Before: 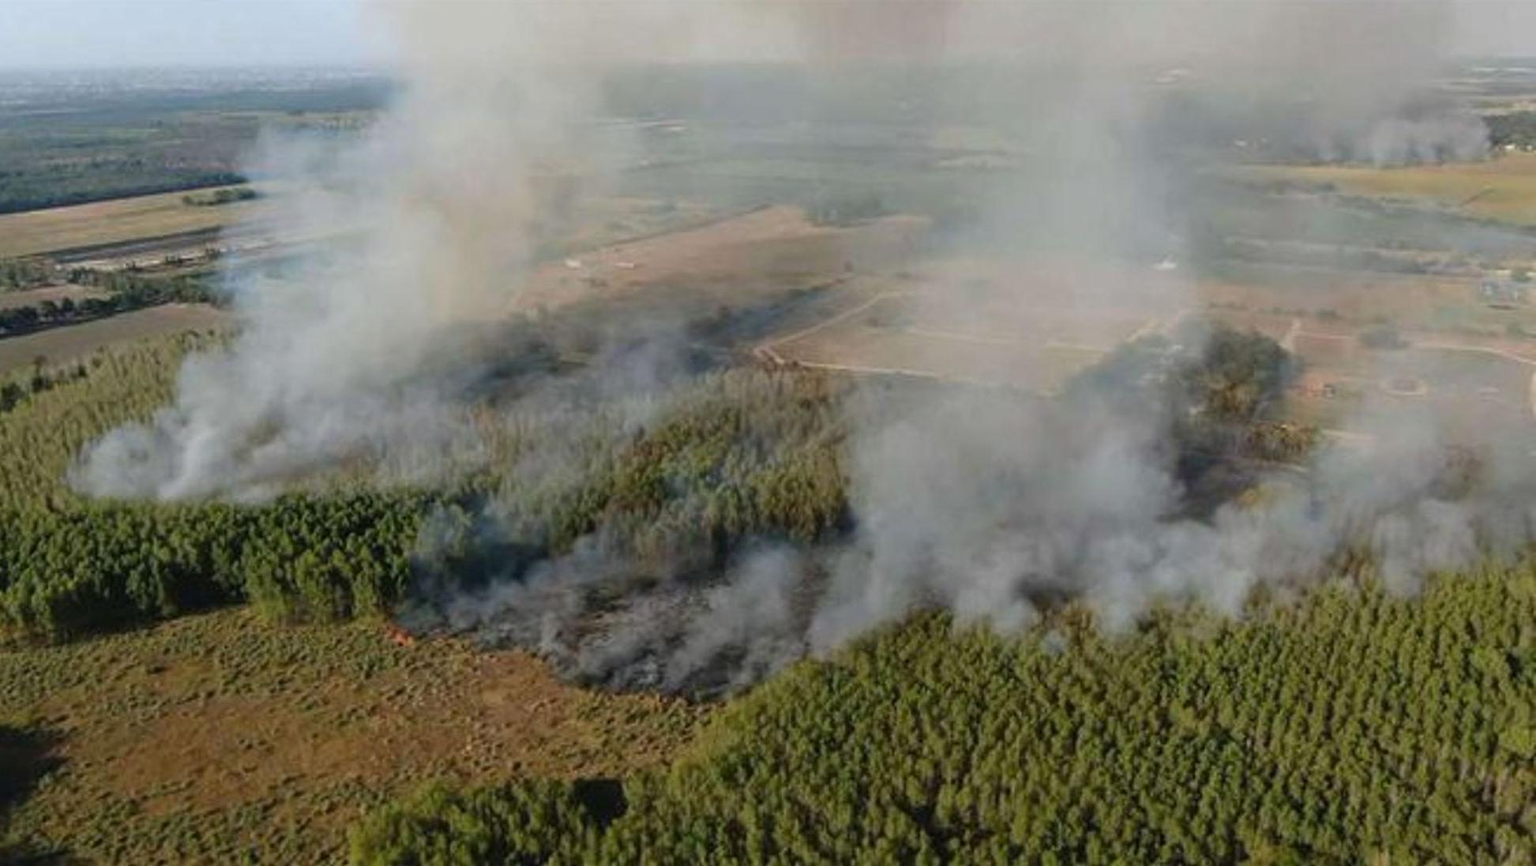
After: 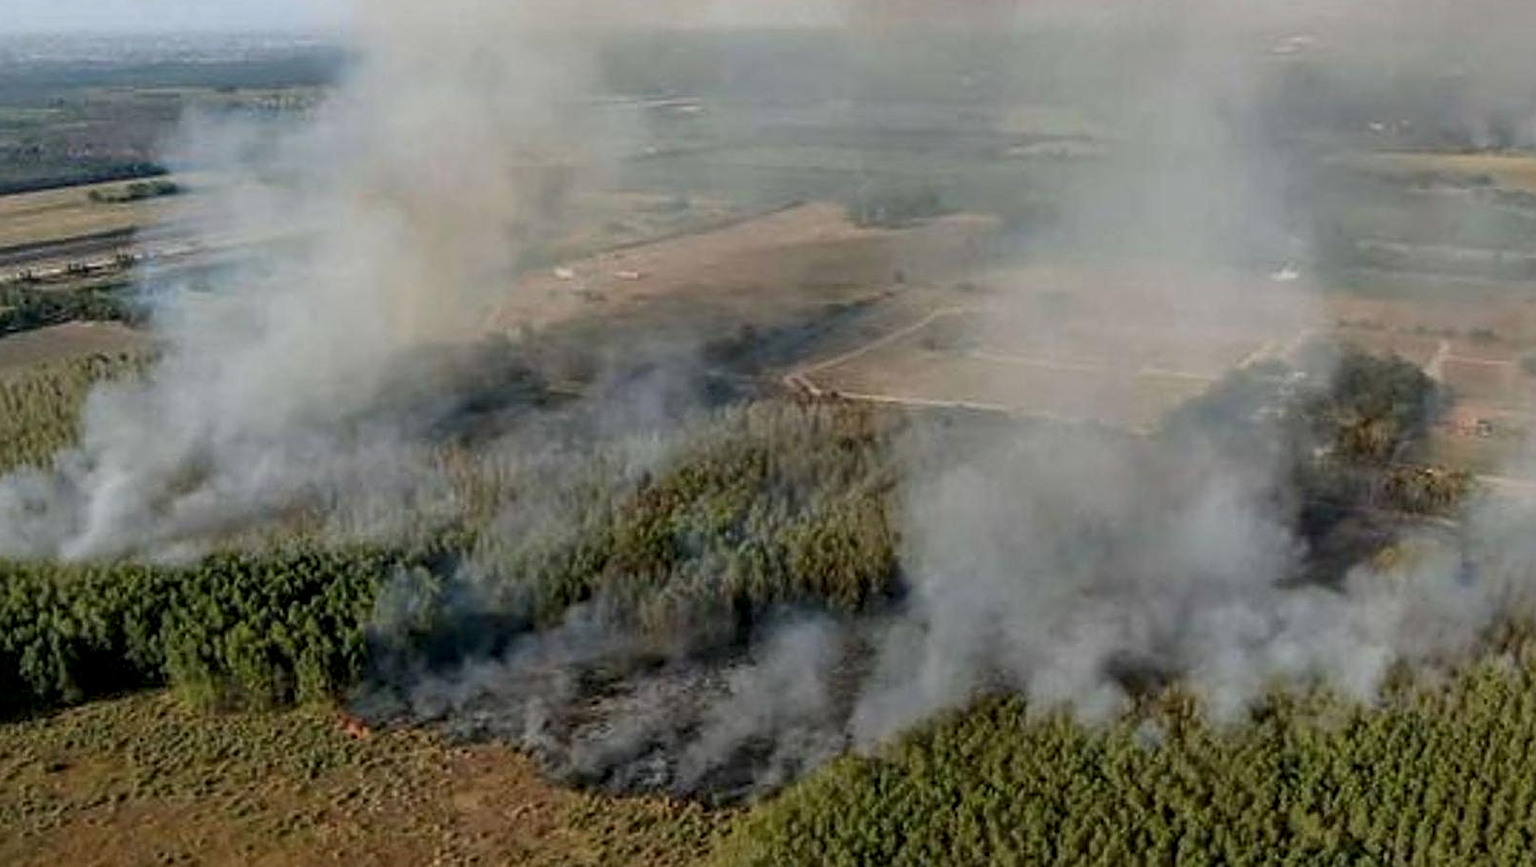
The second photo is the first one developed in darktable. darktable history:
local contrast: detail 130%
sharpen: on, module defaults
exposure: black level correction 0.001, exposure -0.2 EV, compensate highlight preservation false
crop and rotate: left 7.196%, top 4.574%, right 10.605%, bottom 13.178%
